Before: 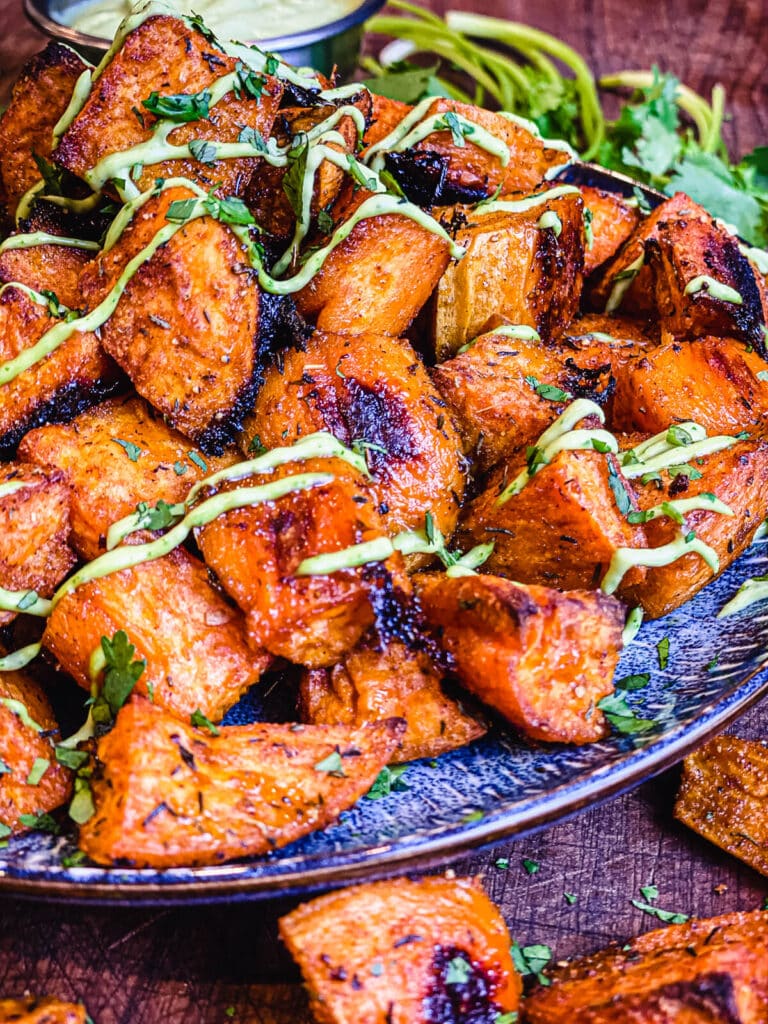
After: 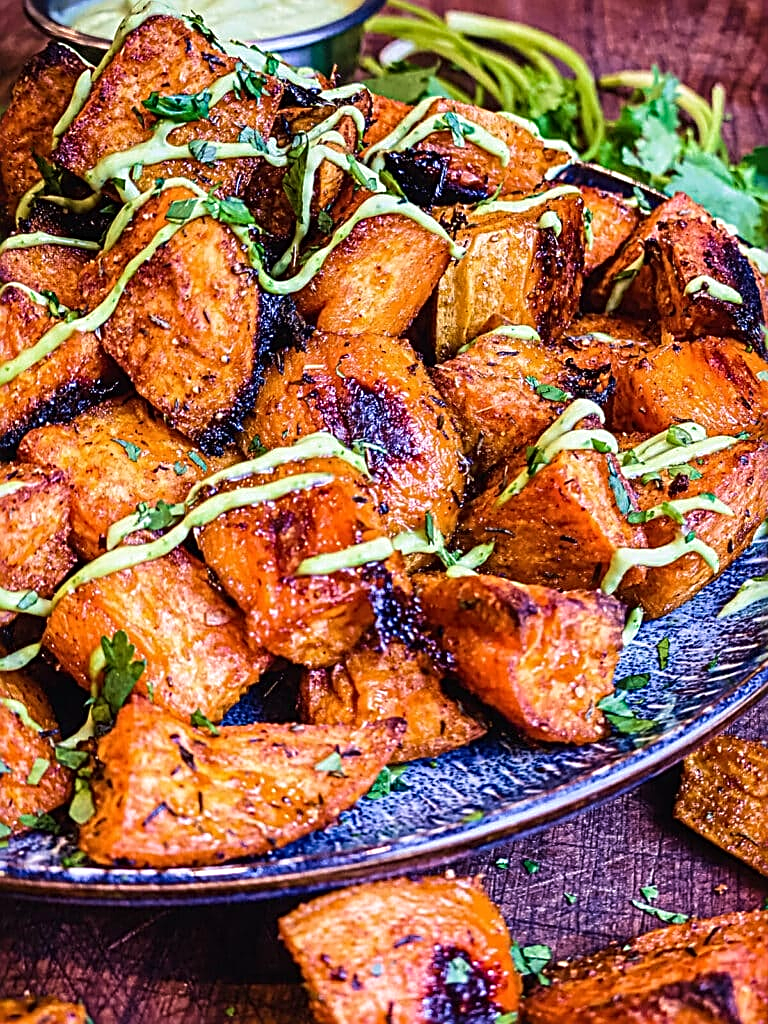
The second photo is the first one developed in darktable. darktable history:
local contrast: mode bilateral grid, contrast 15, coarseness 36, detail 105%, midtone range 0.2
velvia: on, module defaults
sharpen: radius 2.676, amount 0.669
